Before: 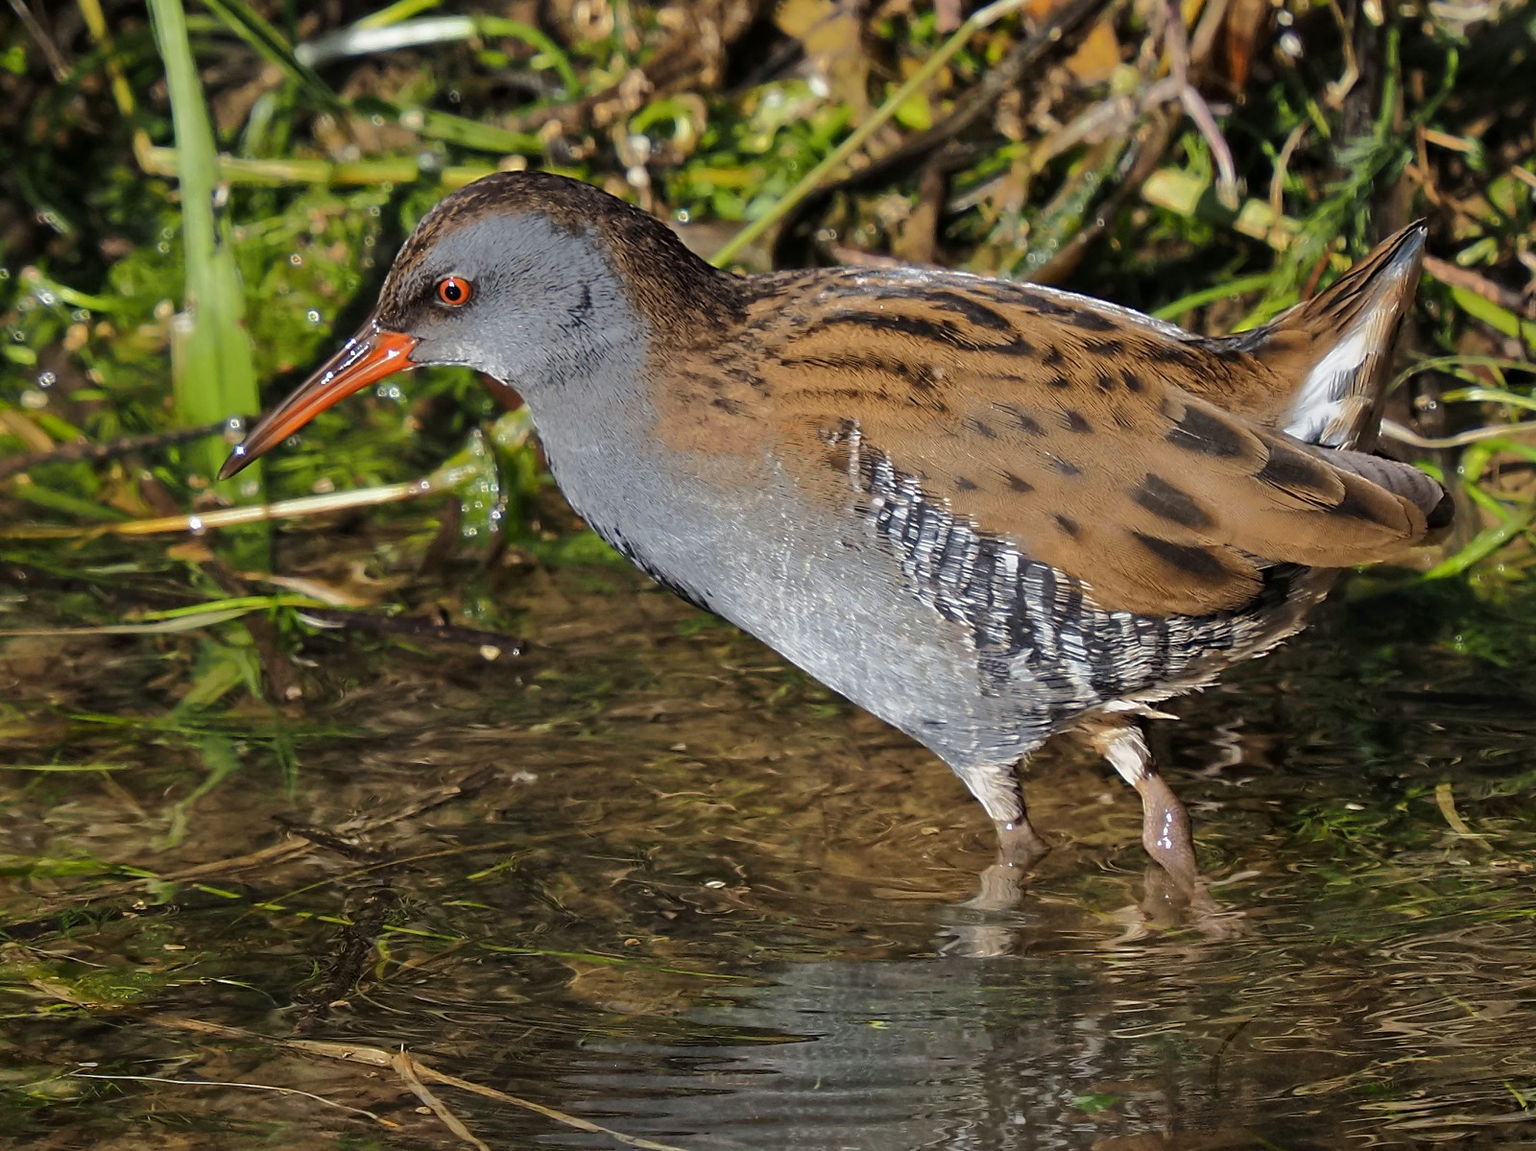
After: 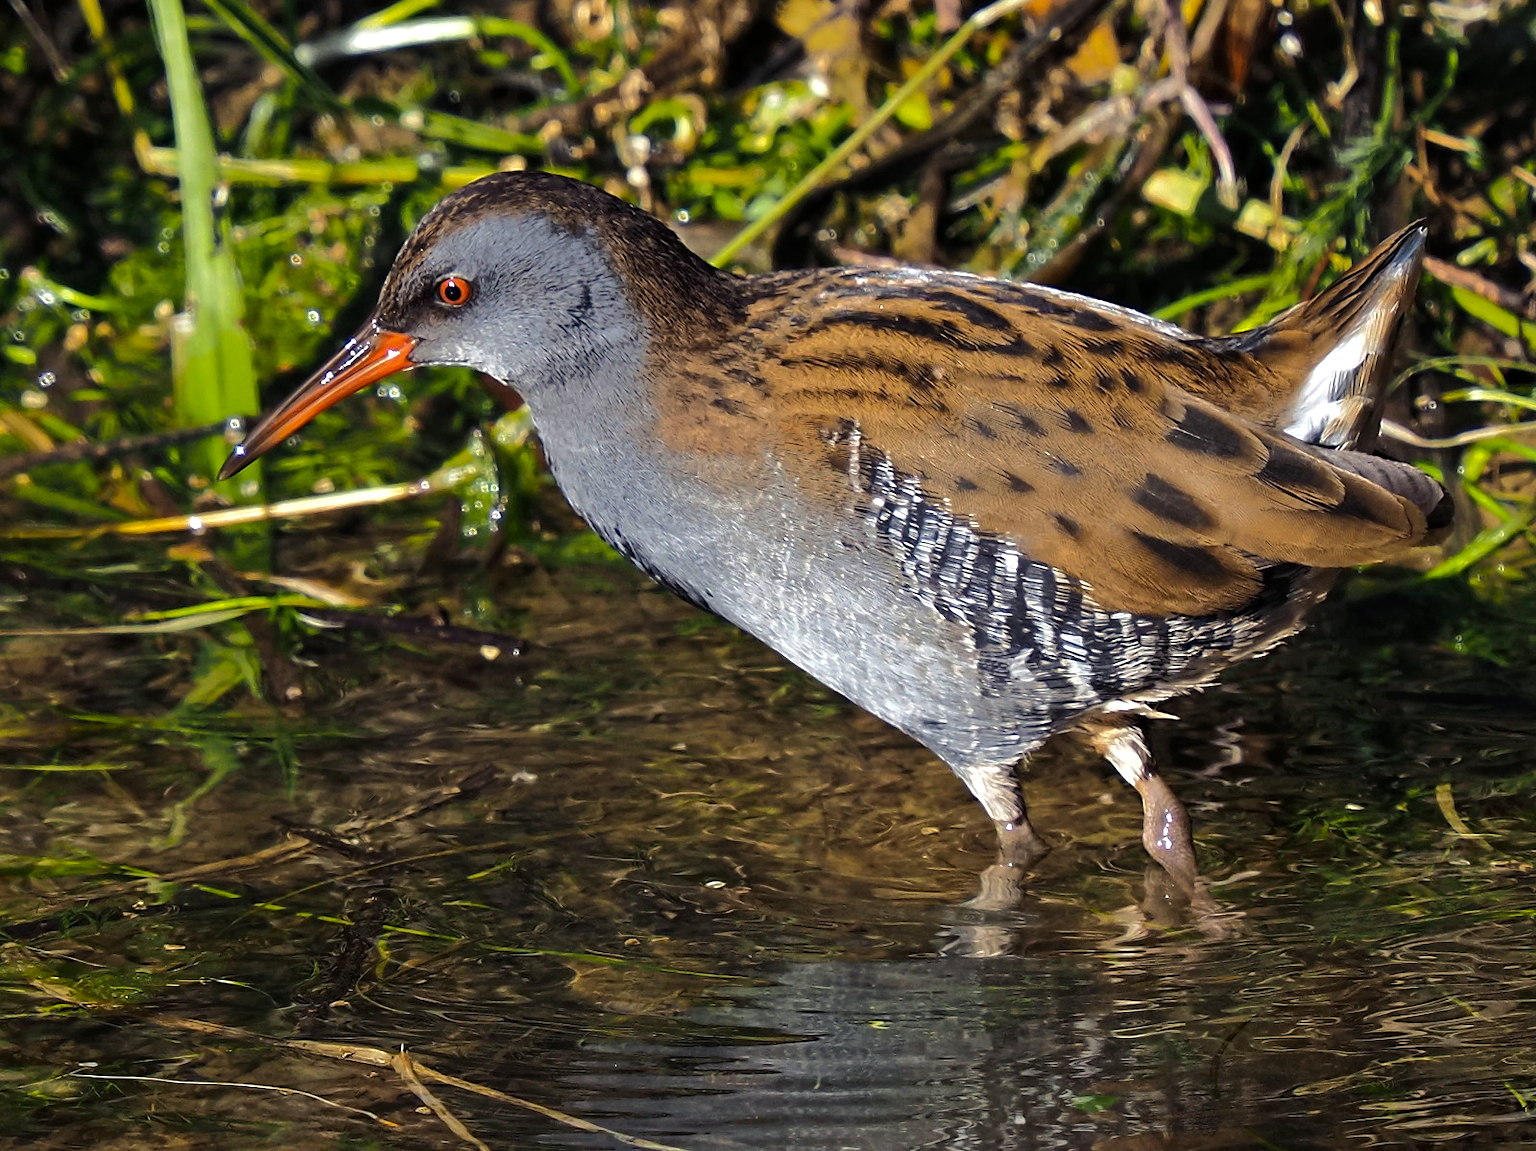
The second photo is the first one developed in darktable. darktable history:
color balance rgb: shadows lift › luminance -22.07%, shadows lift › chroma 6.657%, shadows lift › hue 268.63°, perceptual saturation grading › global saturation 10.197%, perceptual brilliance grading › global brilliance 14.861%, perceptual brilliance grading › shadows -34.455%, global vibrance 20%
